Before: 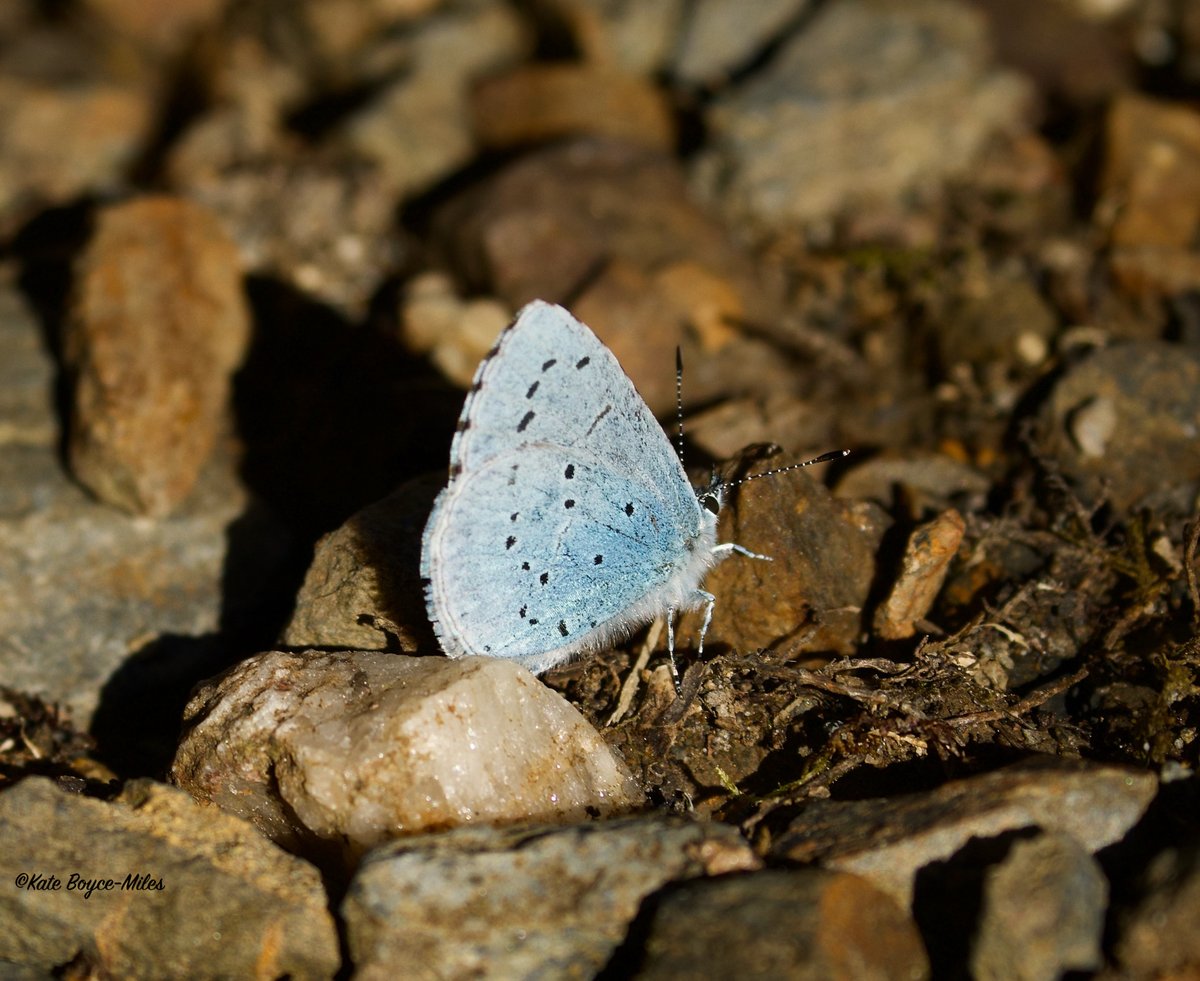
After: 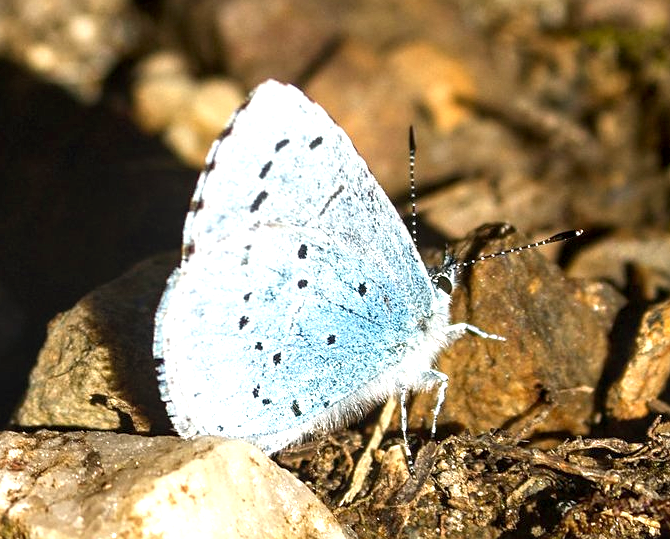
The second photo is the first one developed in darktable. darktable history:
exposure: exposure 1.201 EV, compensate exposure bias true, compensate highlight preservation false
crop and rotate: left 22.263%, top 22.489%, right 21.828%, bottom 22.497%
sharpen: amount 0.208
local contrast: on, module defaults
